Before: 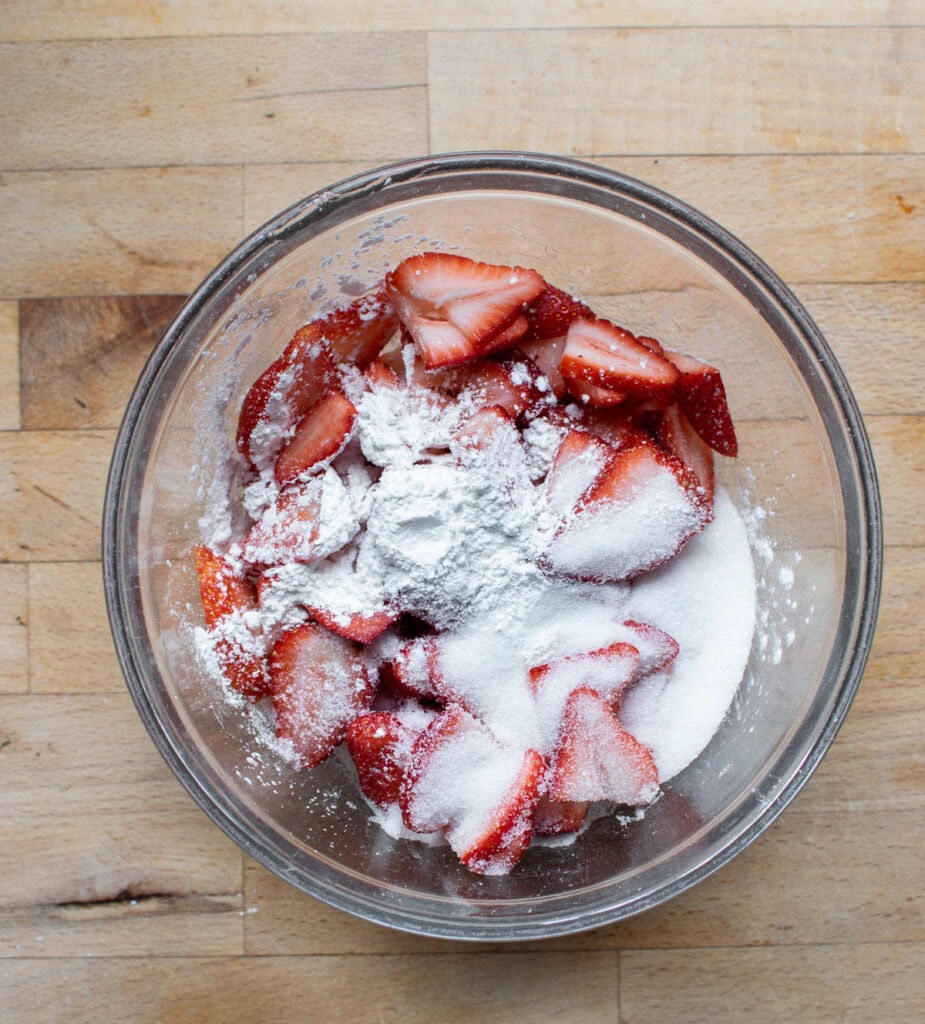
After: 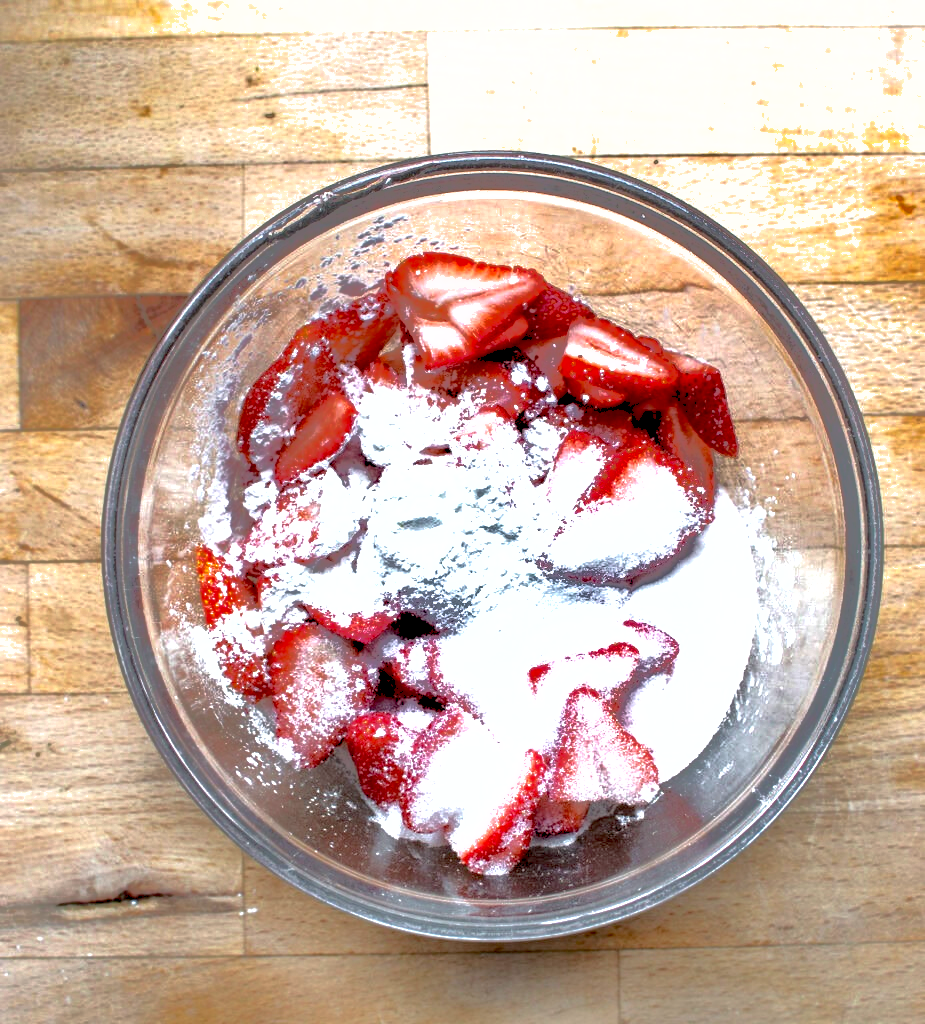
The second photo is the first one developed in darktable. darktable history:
exposure: black level correction 0.01, exposure 1 EV, compensate highlight preservation false
levels: levels [0, 0.499, 1]
shadows and highlights: shadows 24.82, highlights -70.32
